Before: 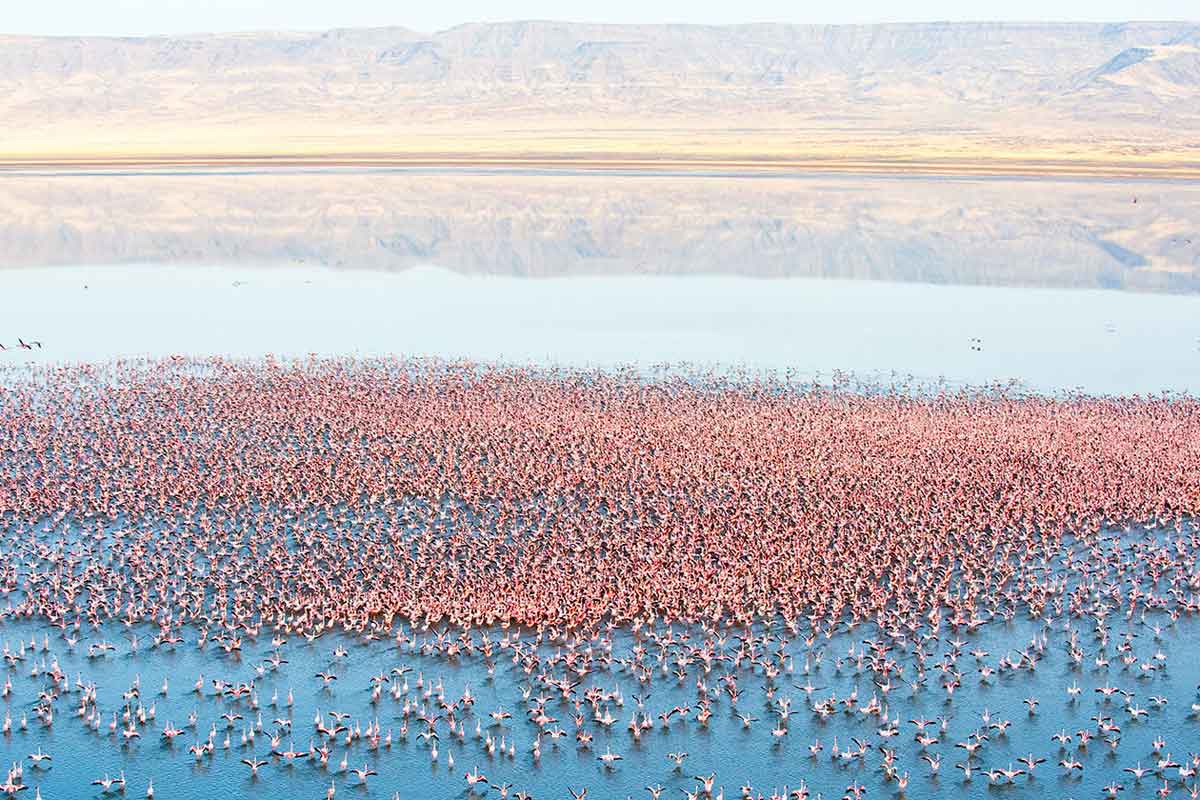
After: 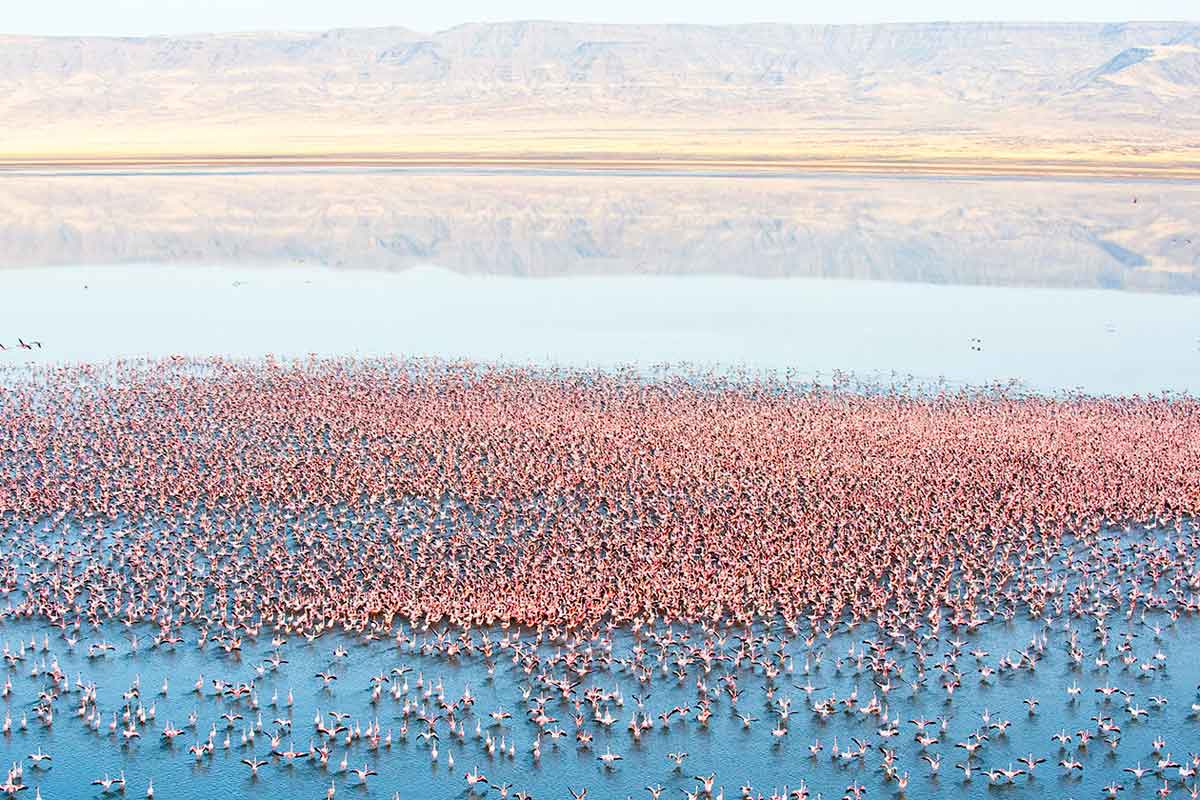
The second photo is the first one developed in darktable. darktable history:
exposure: black level correction 0.002, compensate highlight preservation false
contrast brightness saturation: contrast 0.07
tone equalizer: on, module defaults
